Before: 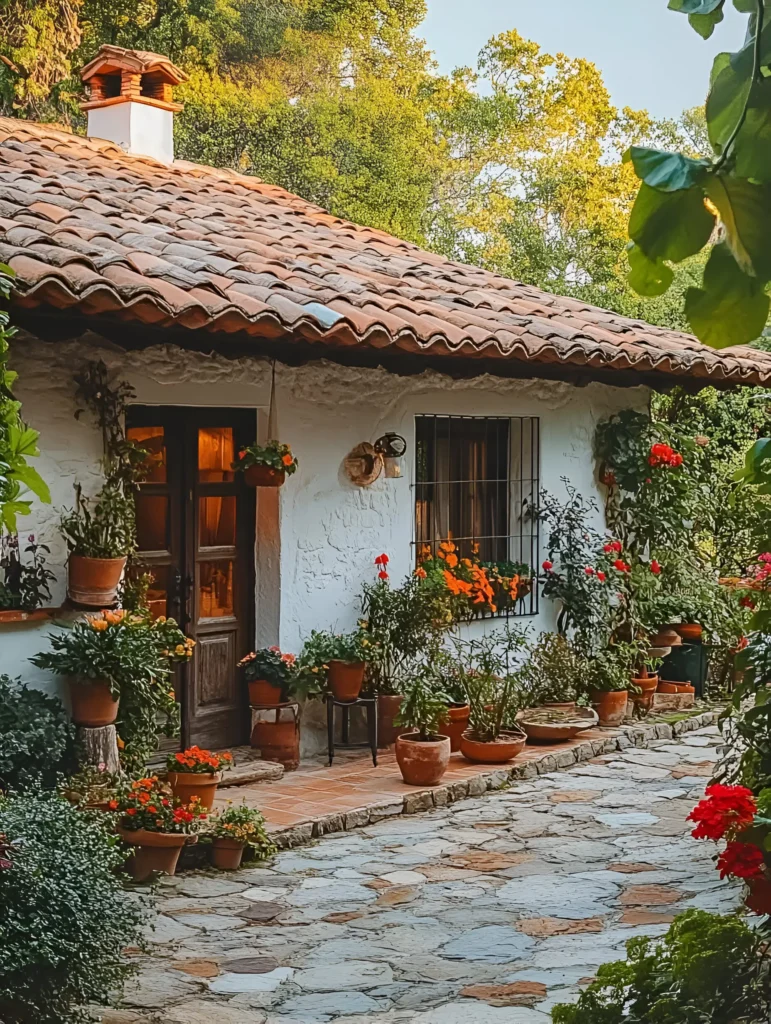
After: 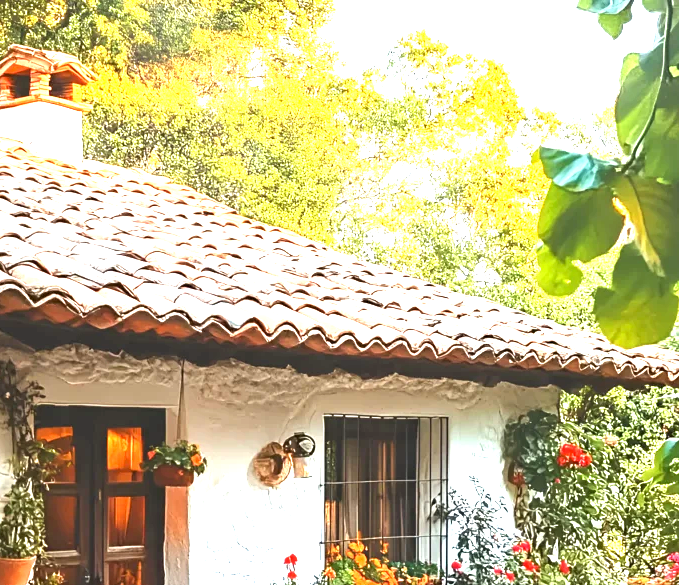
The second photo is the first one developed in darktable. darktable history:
exposure: exposure 2.003 EV, compensate highlight preservation false
crop and rotate: left 11.812%, bottom 42.776%
levels: levels [0.026, 0.507, 0.987]
